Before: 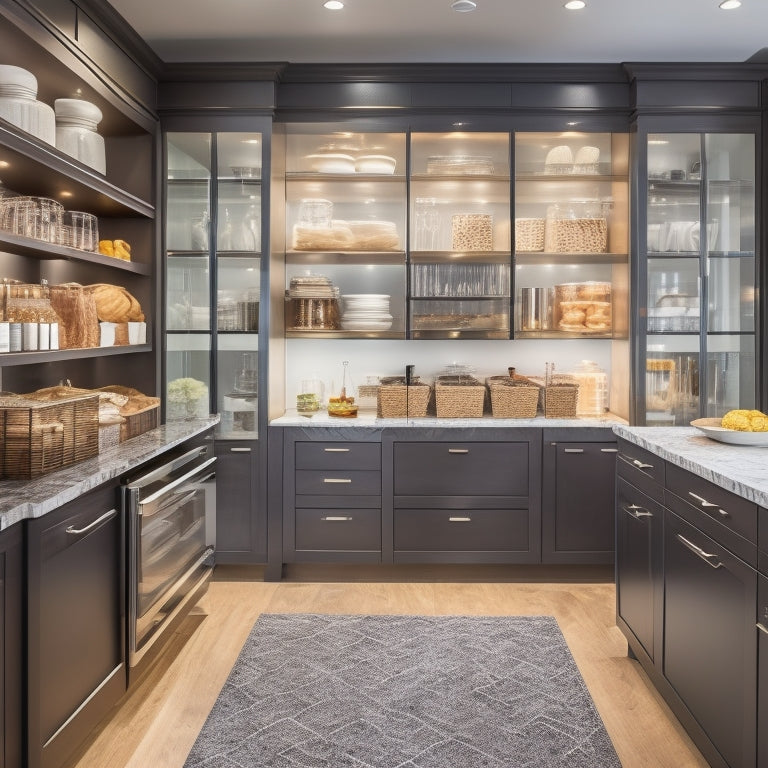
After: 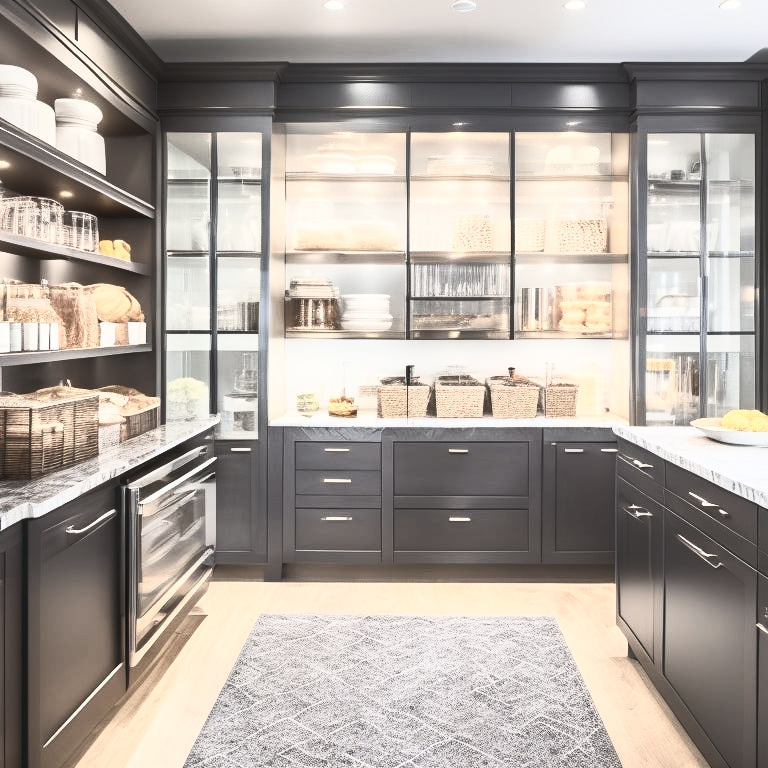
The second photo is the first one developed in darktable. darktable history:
contrast brightness saturation: contrast 0.57, brightness 0.57, saturation -0.34
